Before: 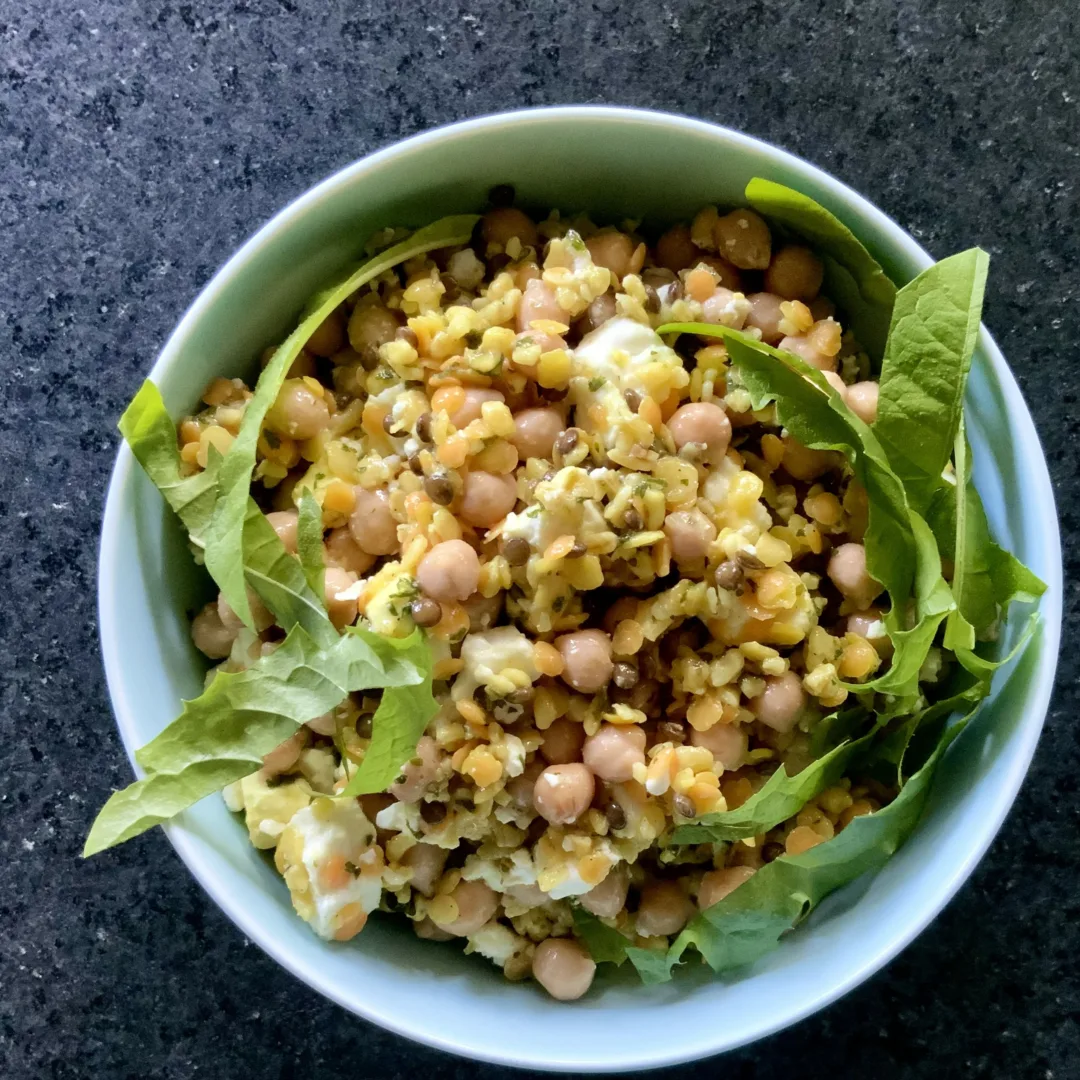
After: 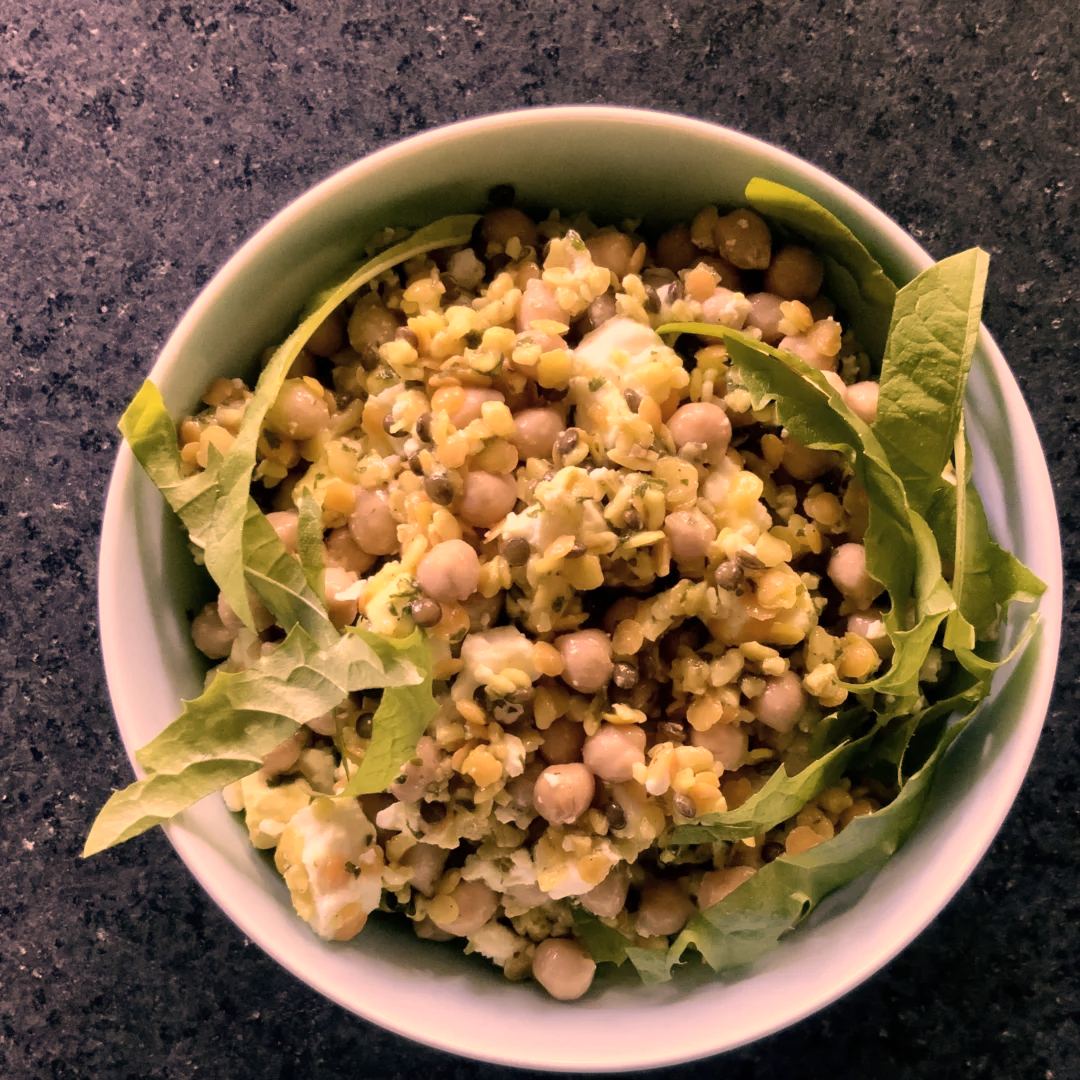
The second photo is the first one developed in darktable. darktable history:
color correction: highlights a* 39.4, highlights b* 39.83, saturation 0.689
